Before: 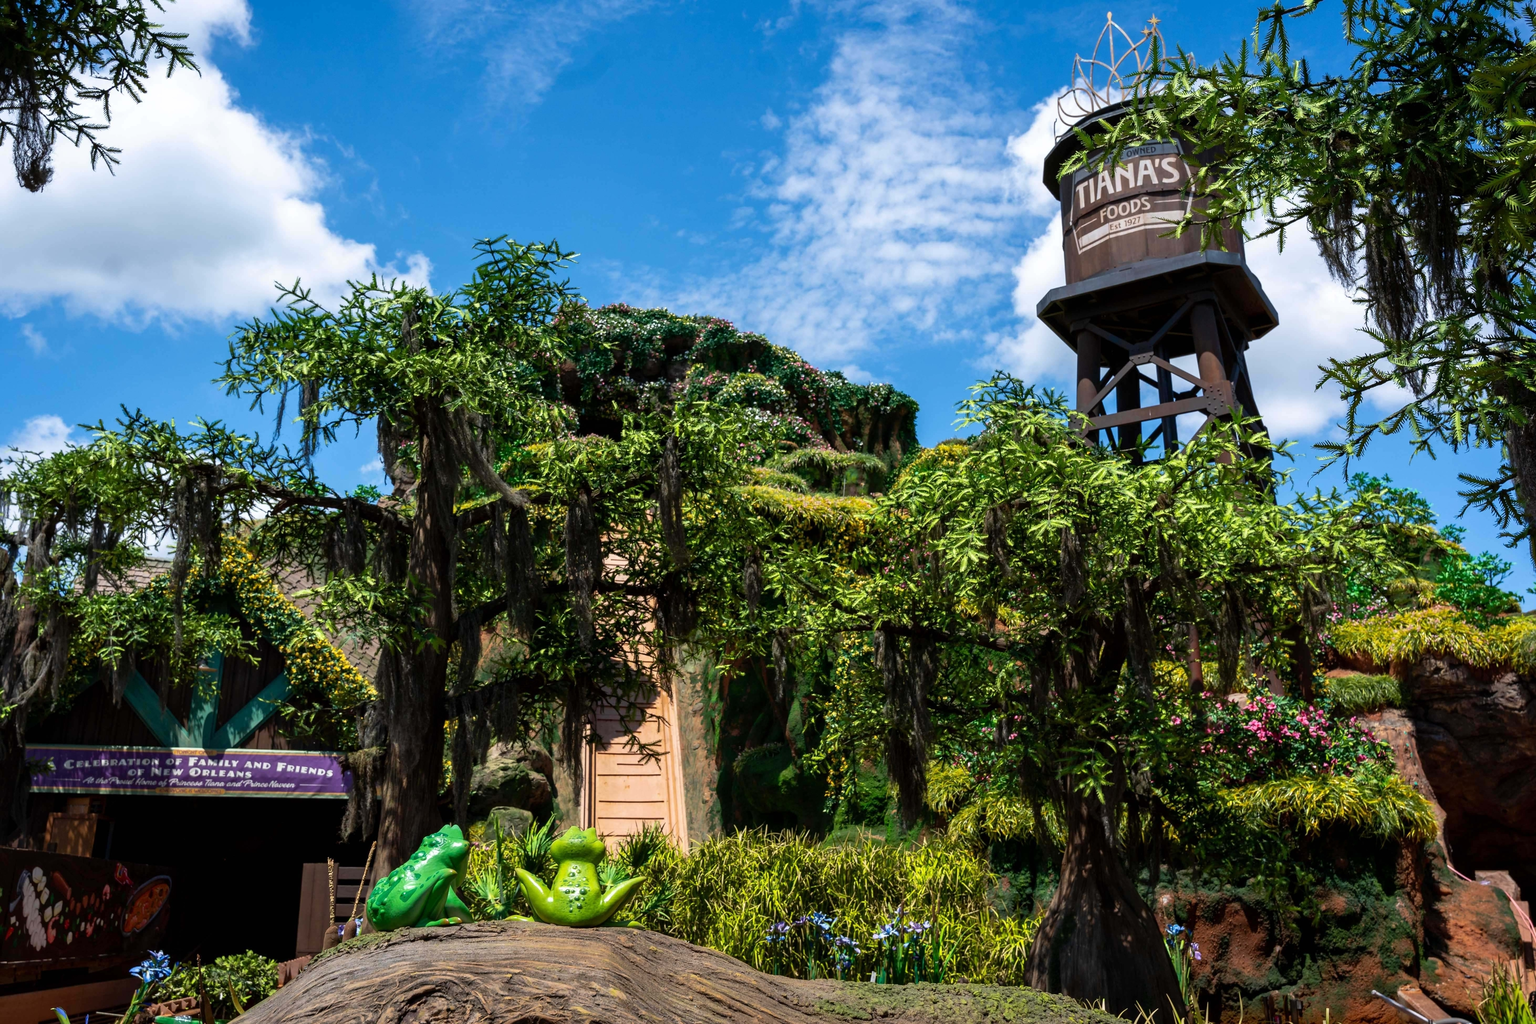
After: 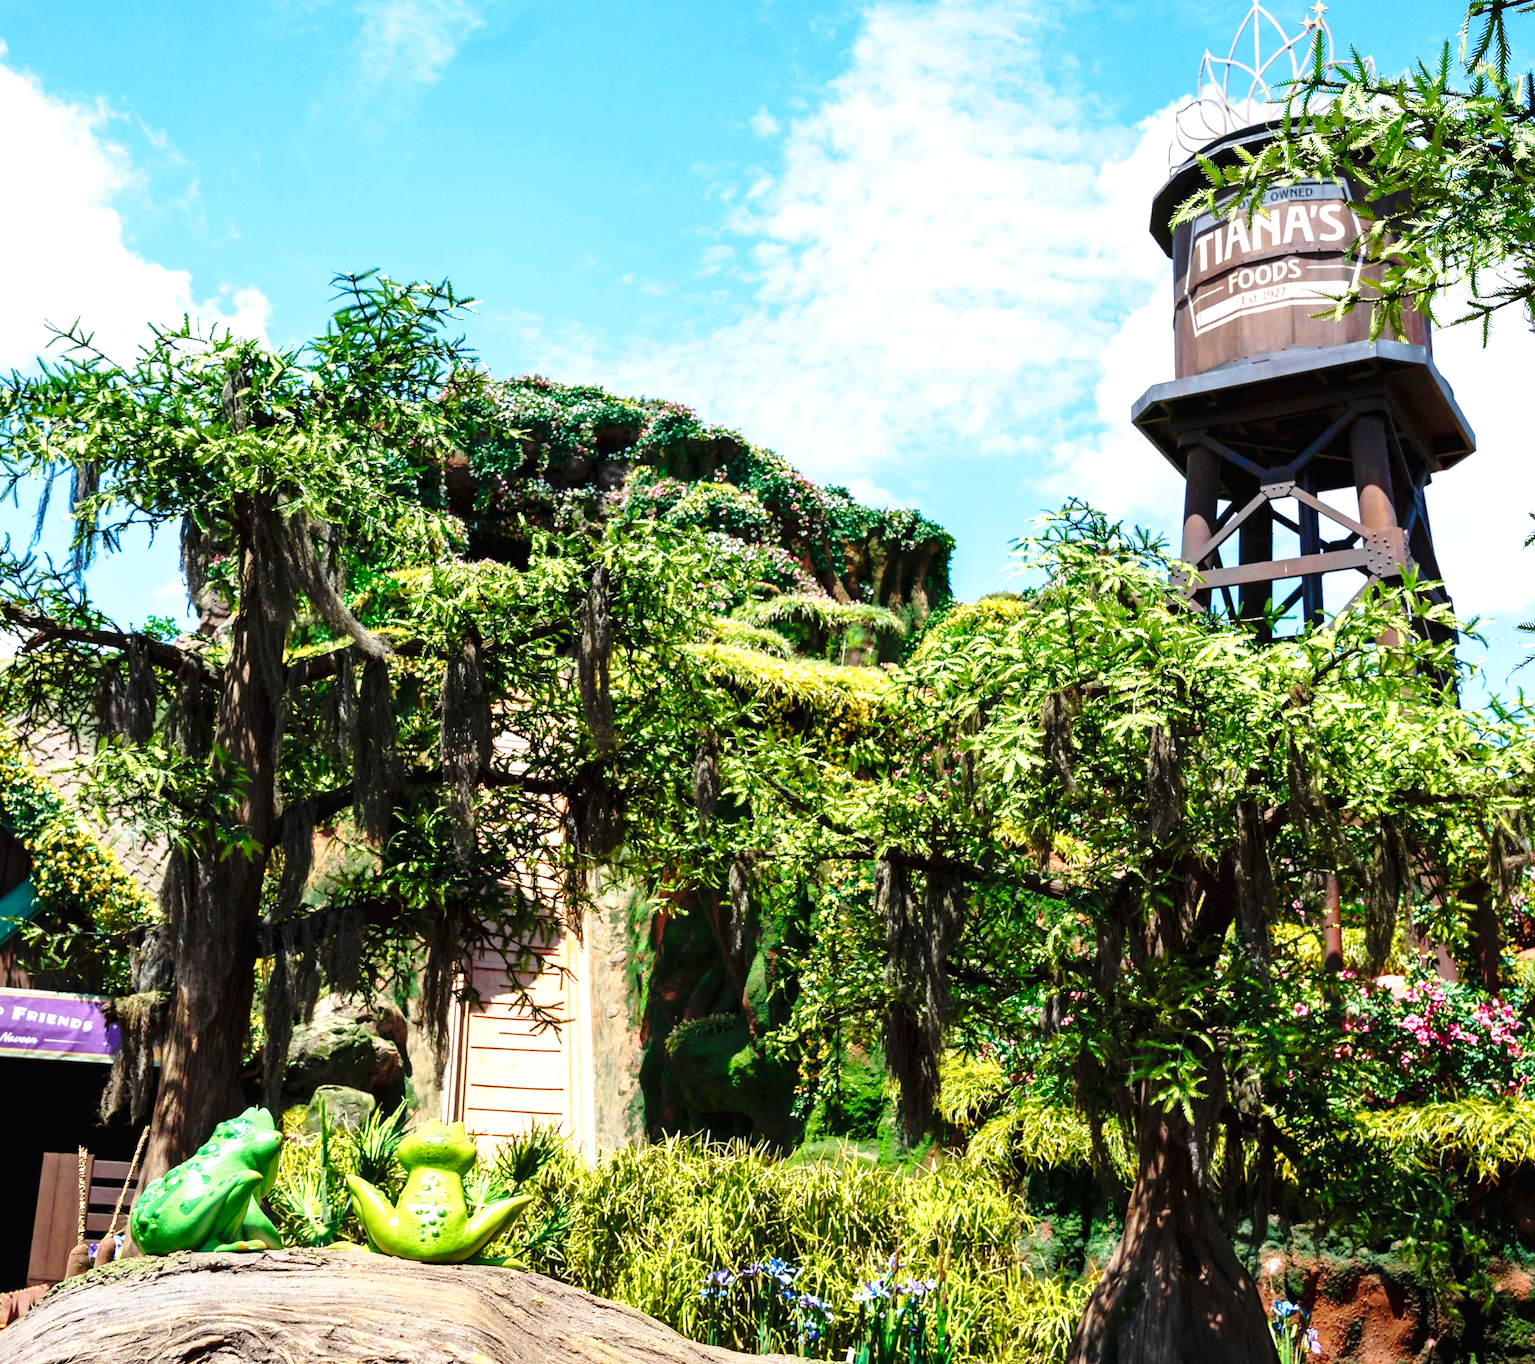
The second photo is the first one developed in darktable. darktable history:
crop and rotate: angle -2.83°, left 14.265%, top 0.043%, right 10.761%, bottom 0.079%
base curve: curves: ch0 [(0, 0) (0.028, 0.03) (0.121, 0.232) (0.46, 0.748) (0.859, 0.968) (1, 1)], preserve colors none
exposure: black level correction 0, exposure 1 EV, compensate exposure bias true, compensate highlight preservation false
